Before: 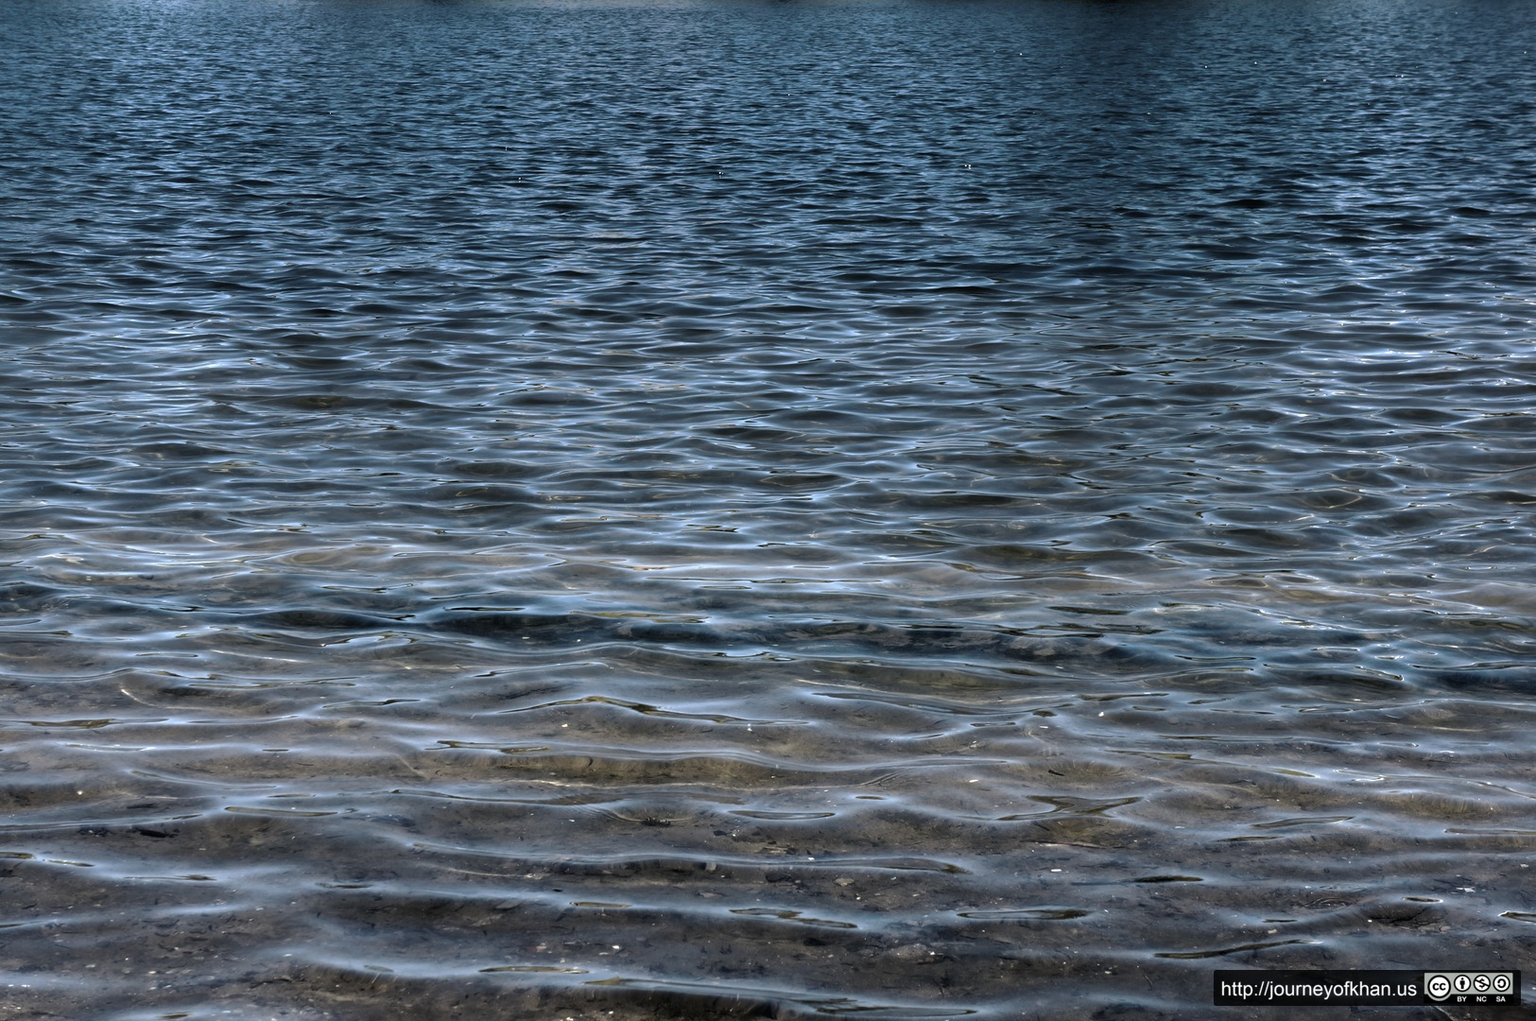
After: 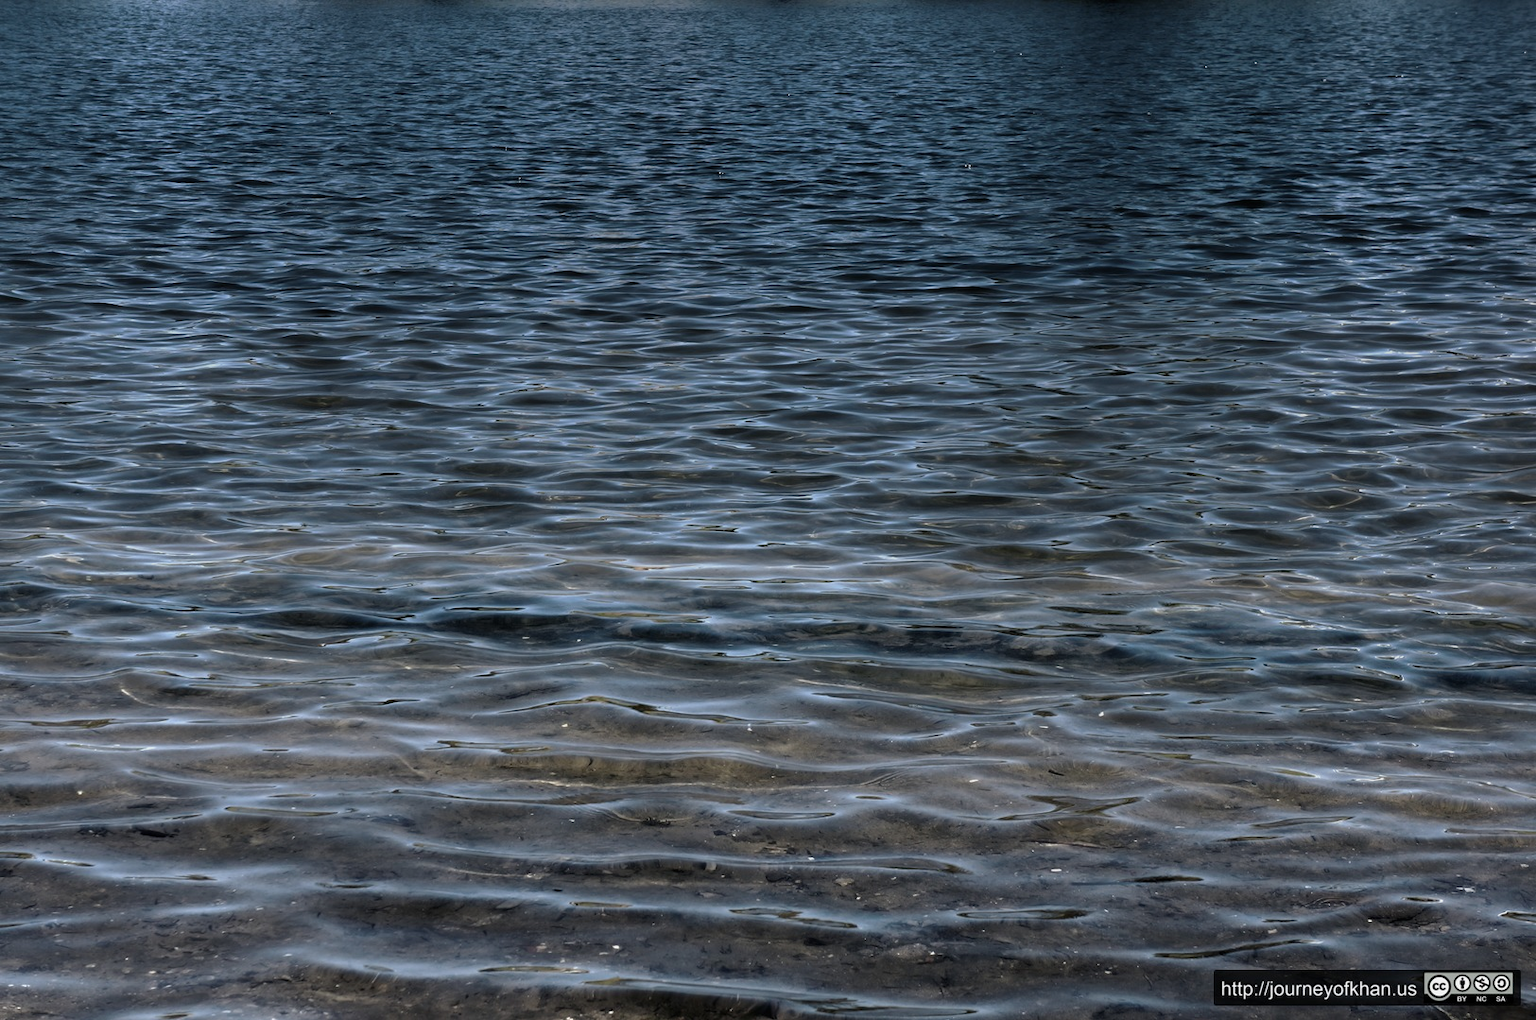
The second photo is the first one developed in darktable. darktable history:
exposure: compensate highlight preservation false
graduated density: rotation 5.63°, offset 76.9
